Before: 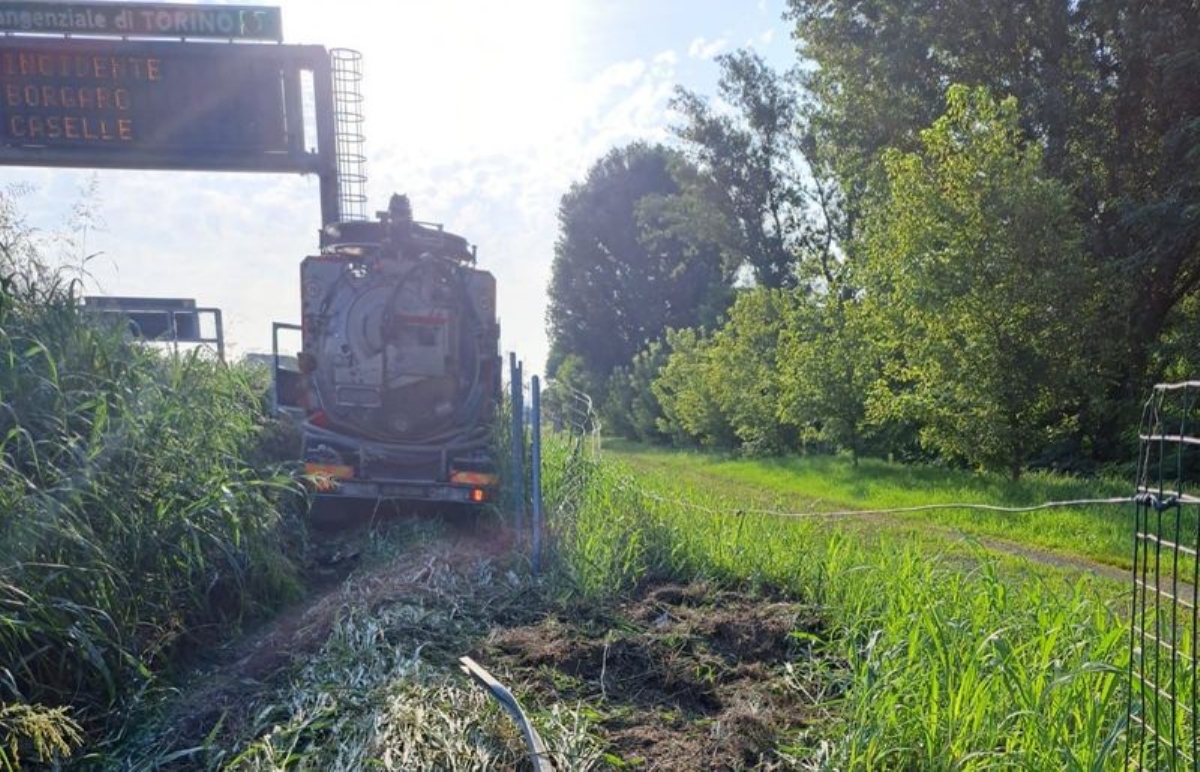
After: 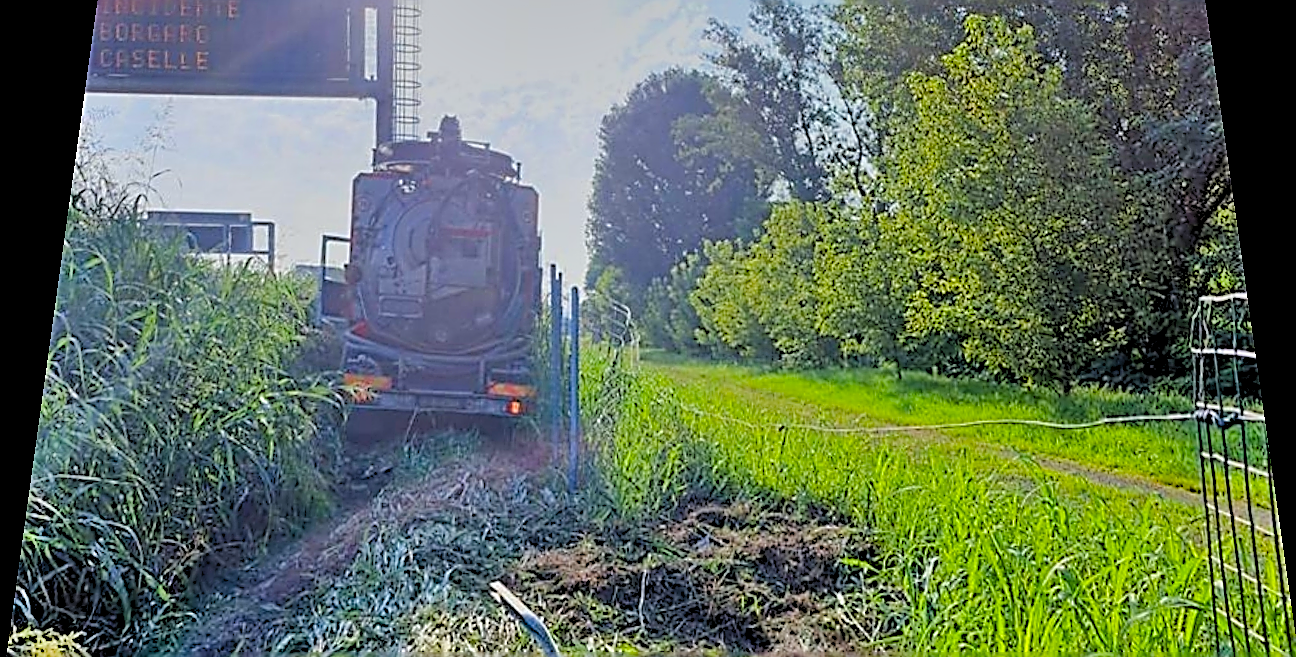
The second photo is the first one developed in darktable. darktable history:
white balance: red 0.988, blue 1.017
color balance rgb: perceptual saturation grading › global saturation 25%, perceptual brilliance grading › mid-tones 10%, perceptual brilliance grading › shadows 15%, global vibrance 20%
rotate and perspective: rotation 0.128°, lens shift (vertical) -0.181, lens shift (horizontal) -0.044, shear 0.001, automatic cropping off
graduated density: on, module defaults
crop: top 7.625%, bottom 8.027%
sharpen: amount 2
rgb levels: preserve colors sum RGB, levels [[0.038, 0.433, 0.934], [0, 0.5, 1], [0, 0.5, 1]]
shadows and highlights: soften with gaussian
